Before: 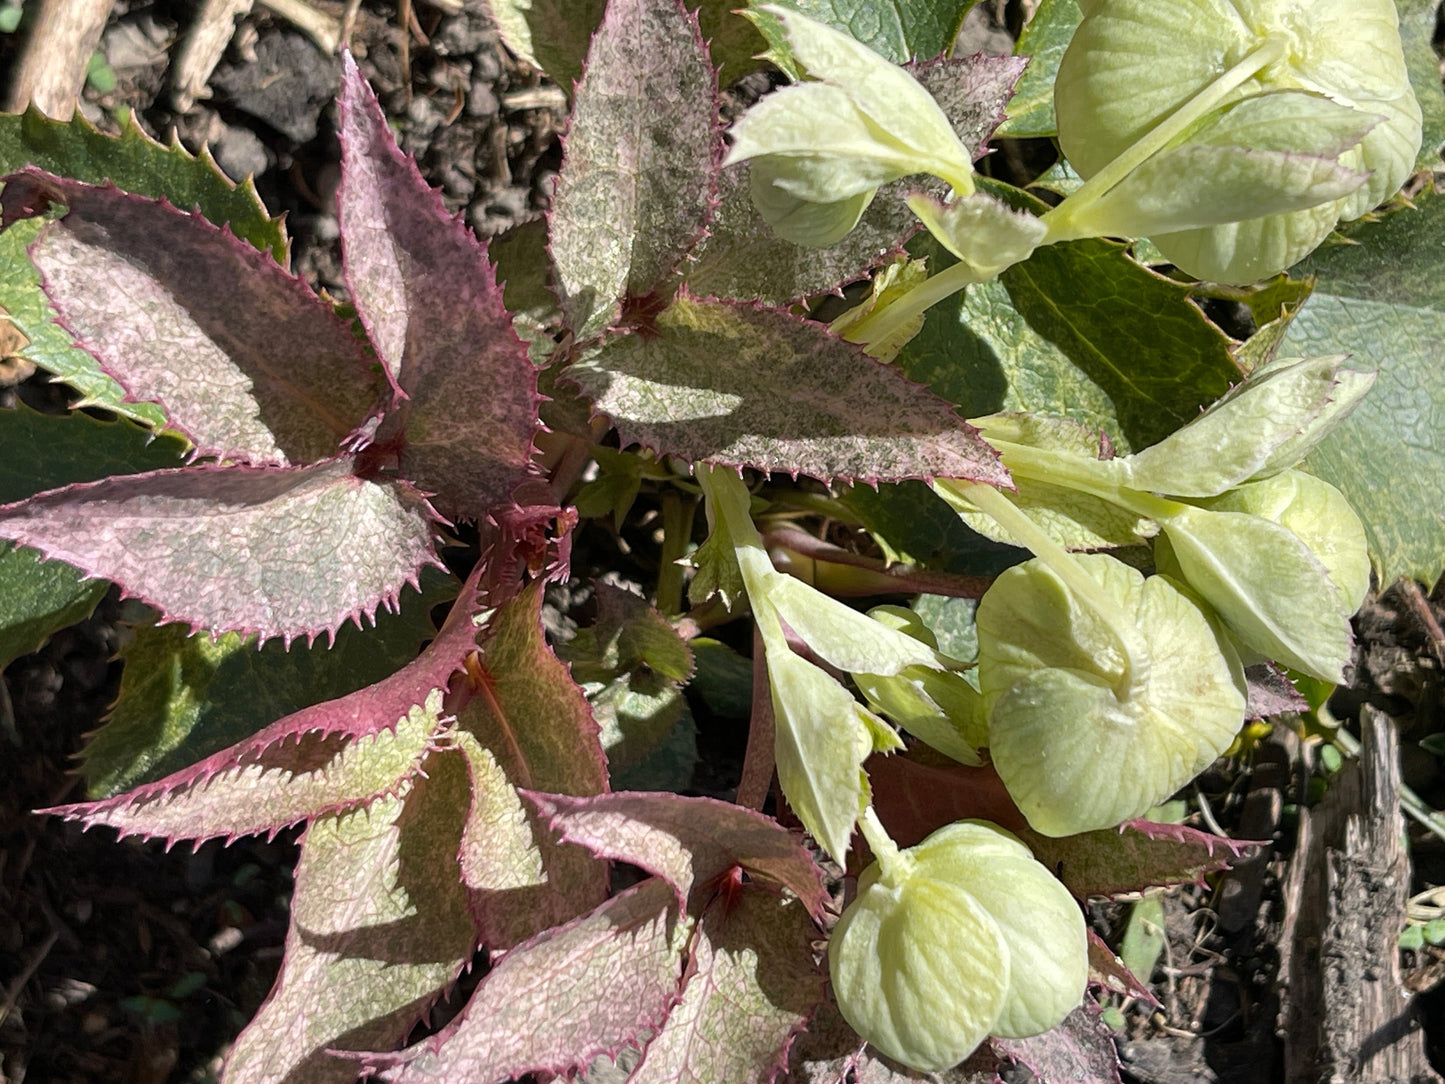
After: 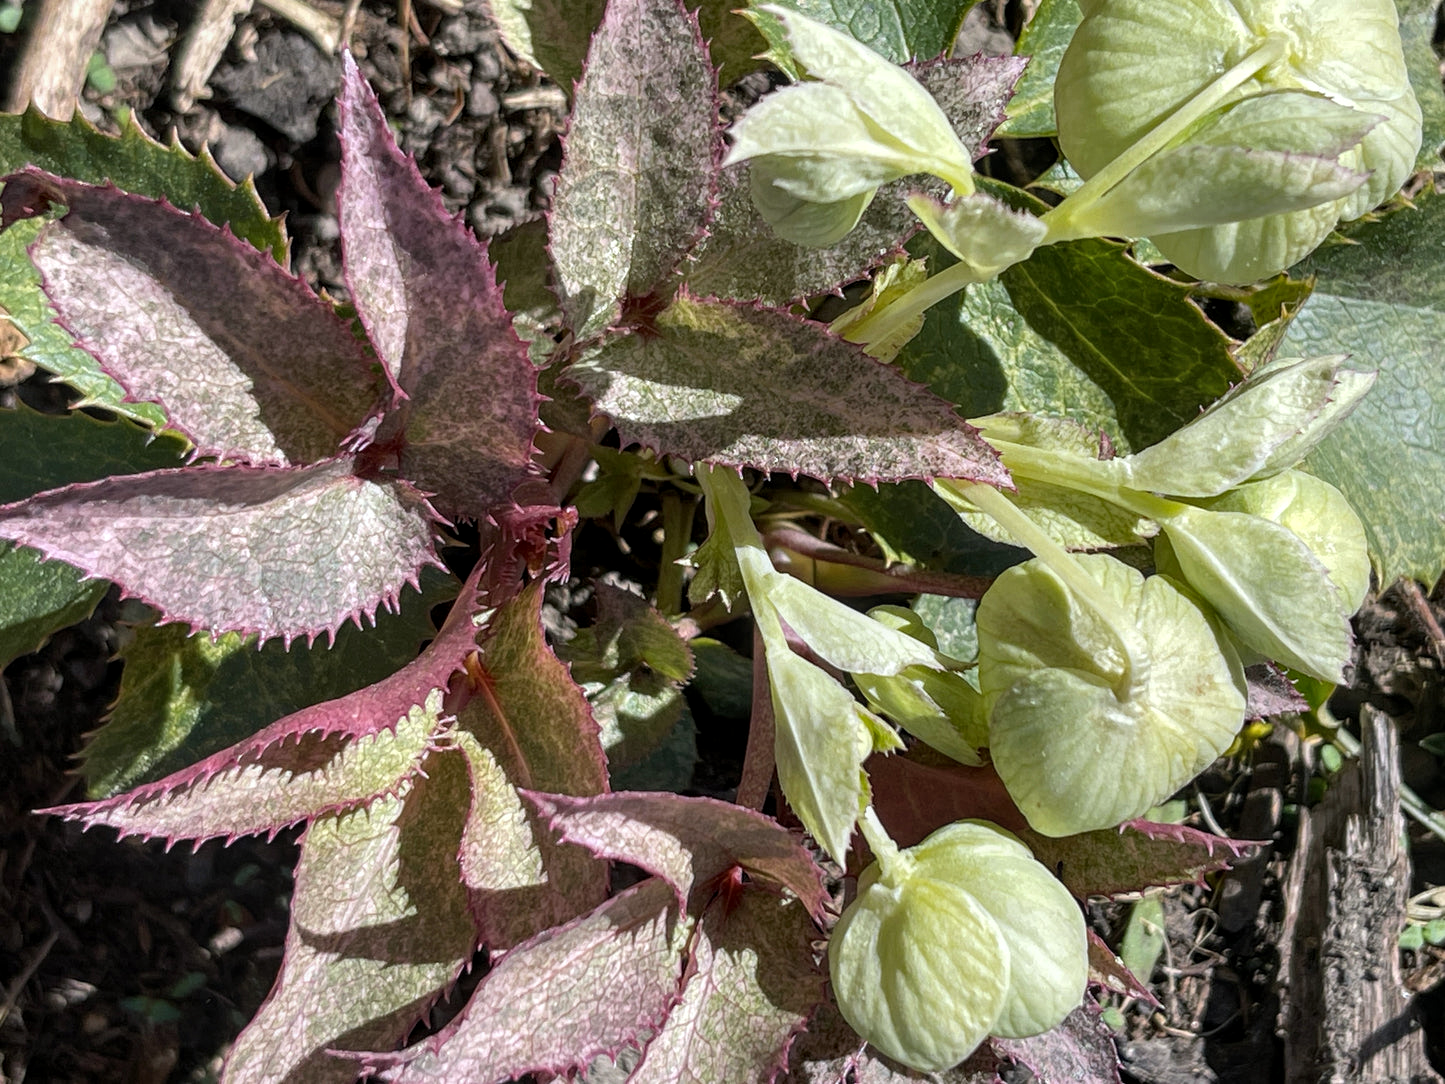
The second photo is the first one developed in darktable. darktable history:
local contrast: on, module defaults
white balance: red 0.983, blue 1.036
